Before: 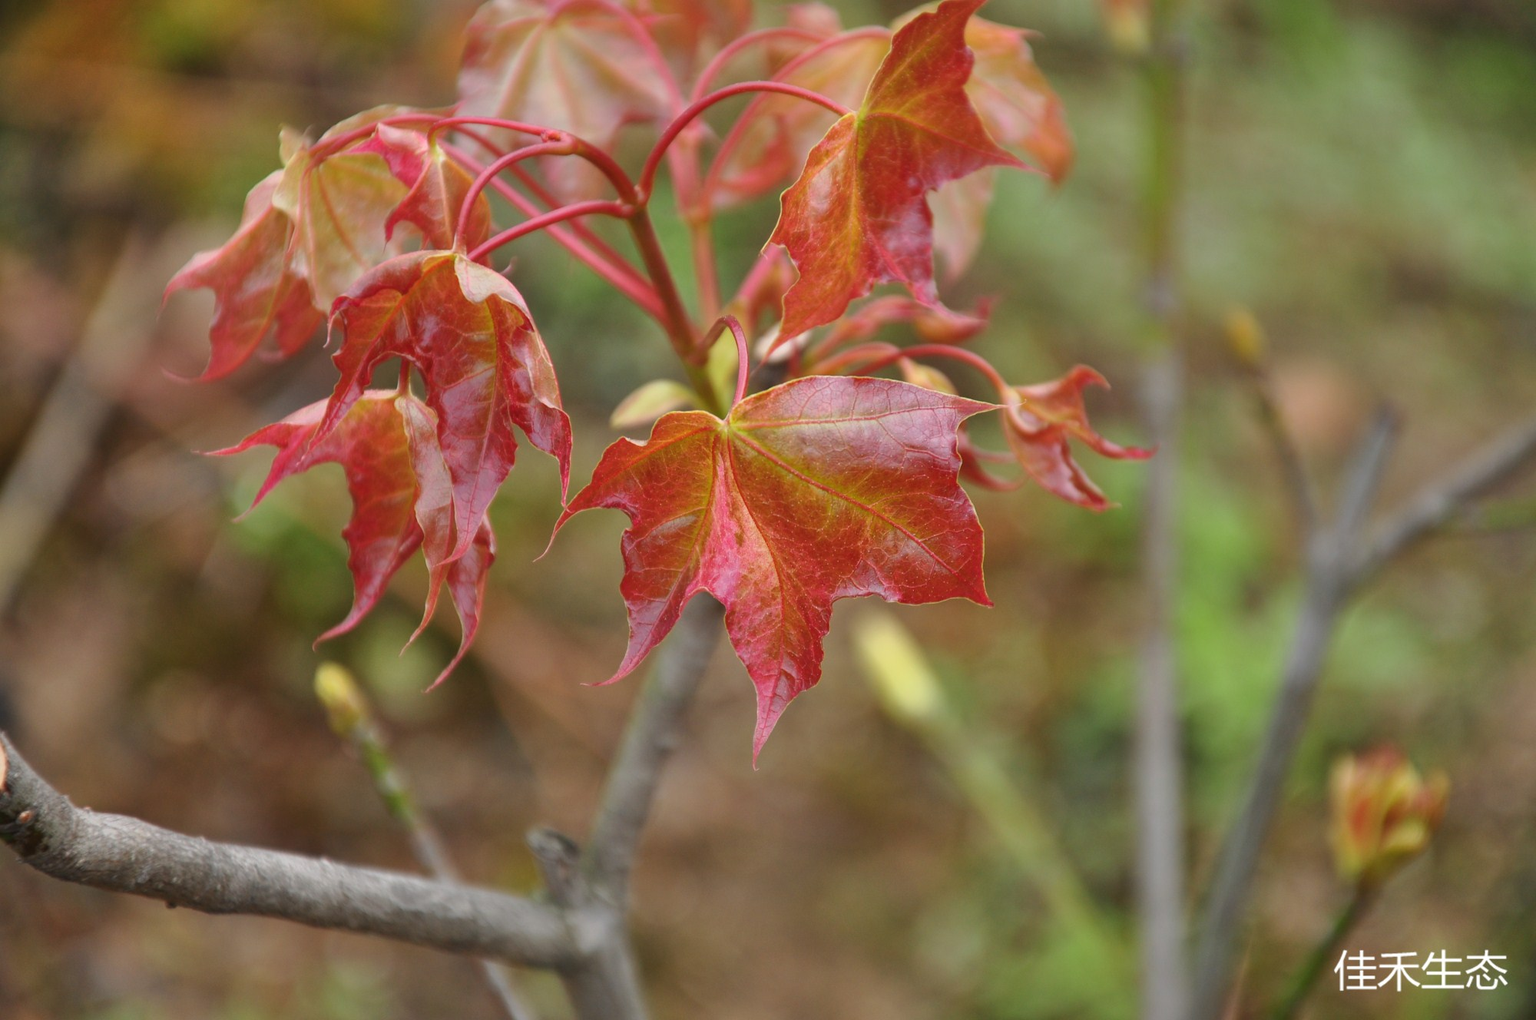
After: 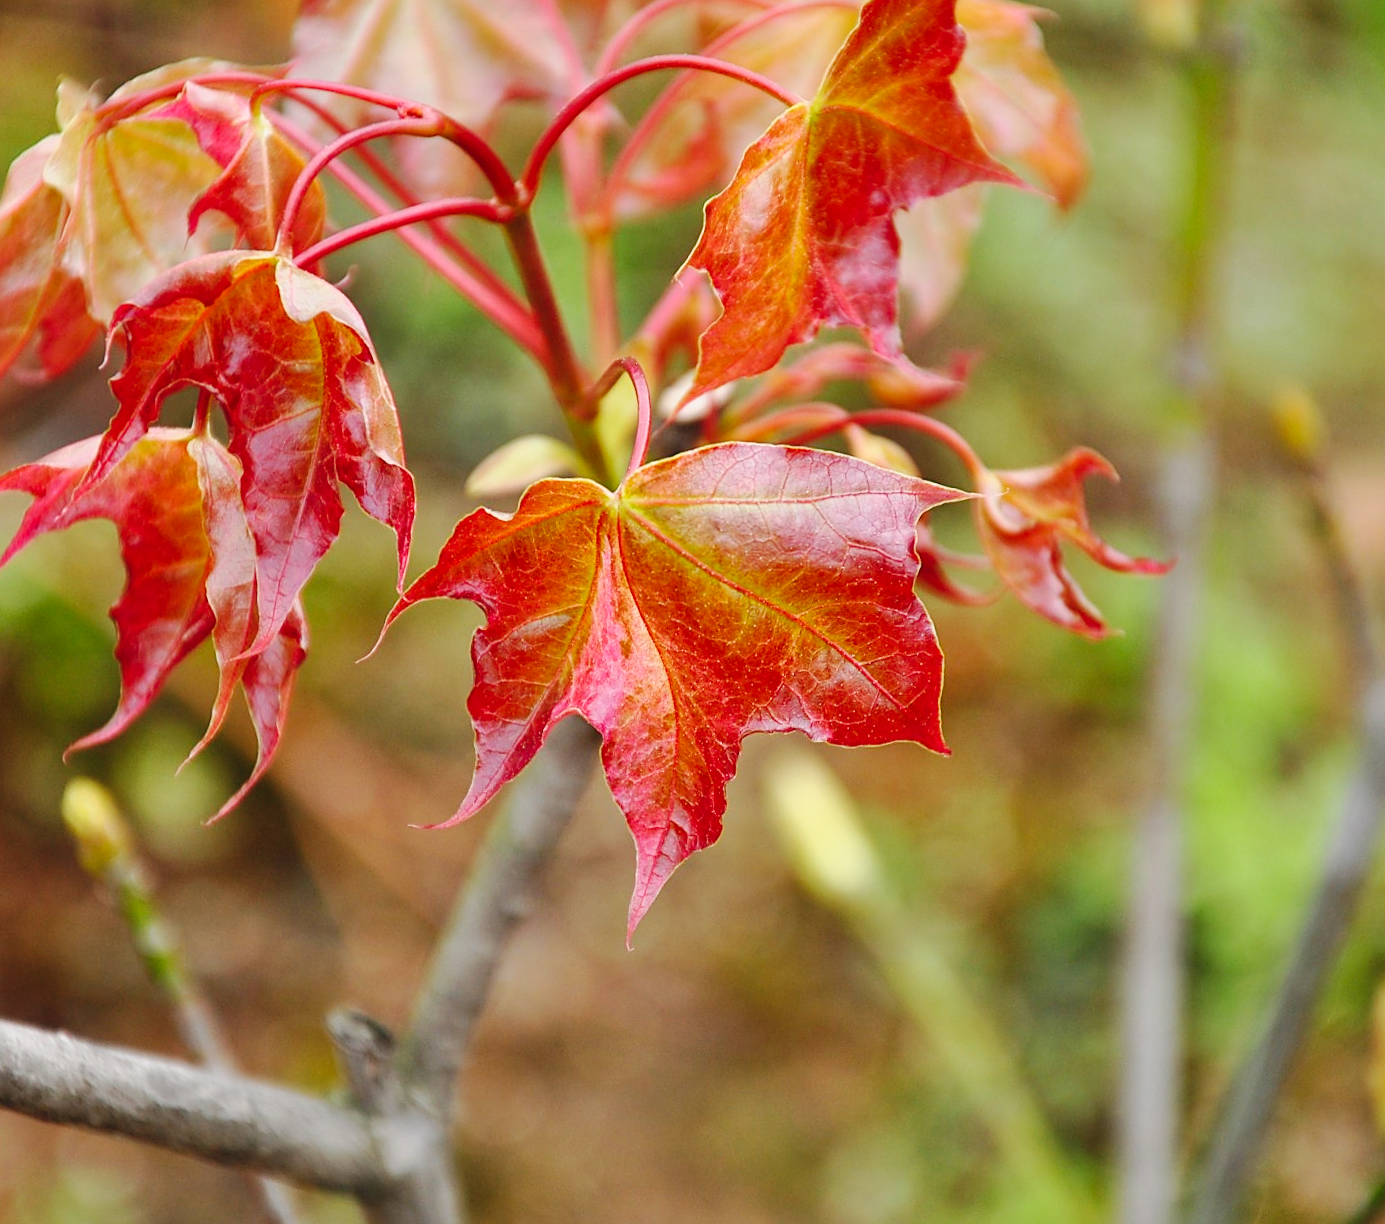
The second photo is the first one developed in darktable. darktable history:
tone equalizer: on, module defaults
base curve: curves: ch0 [(0, 0) (0.036, 0.025) (0.121, 0.166) (0.206, 0.329) (0.605, 0.79) (1, 1)], preserve colors none
sharpen: on, module defaults
crop and rotate: angle -3.26°, left 13.965%, top 0.034%, right 10.95%, bottom 0.018%
